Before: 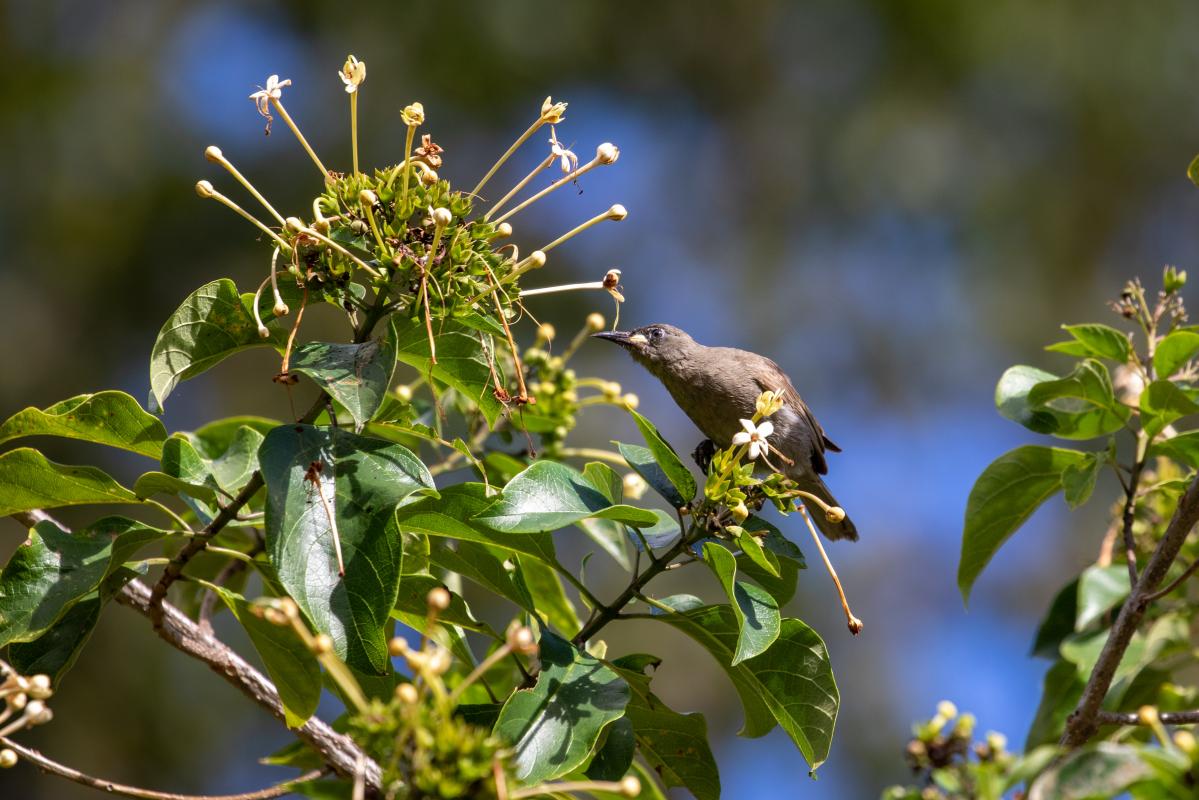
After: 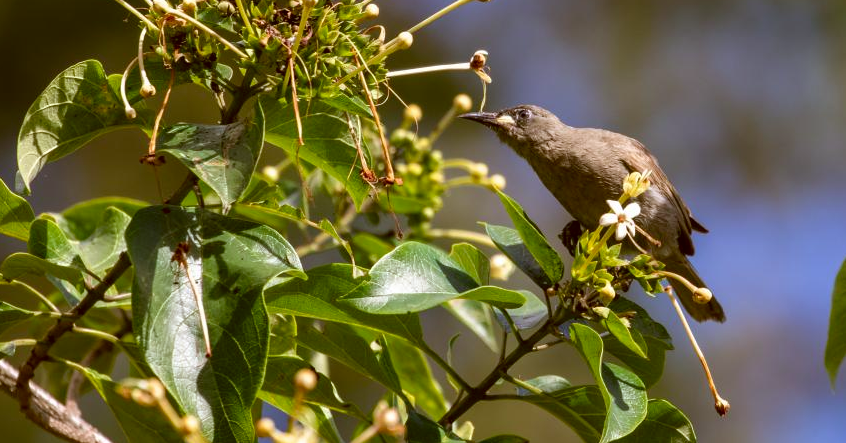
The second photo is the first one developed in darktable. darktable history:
crop: left 11.108%, top 27.491%, right 18.27%, bottom 17.11%
color correction: highlights a* -0.339, highlights b* 0.15, shadows a* 4.38, shadows b* 20.43
